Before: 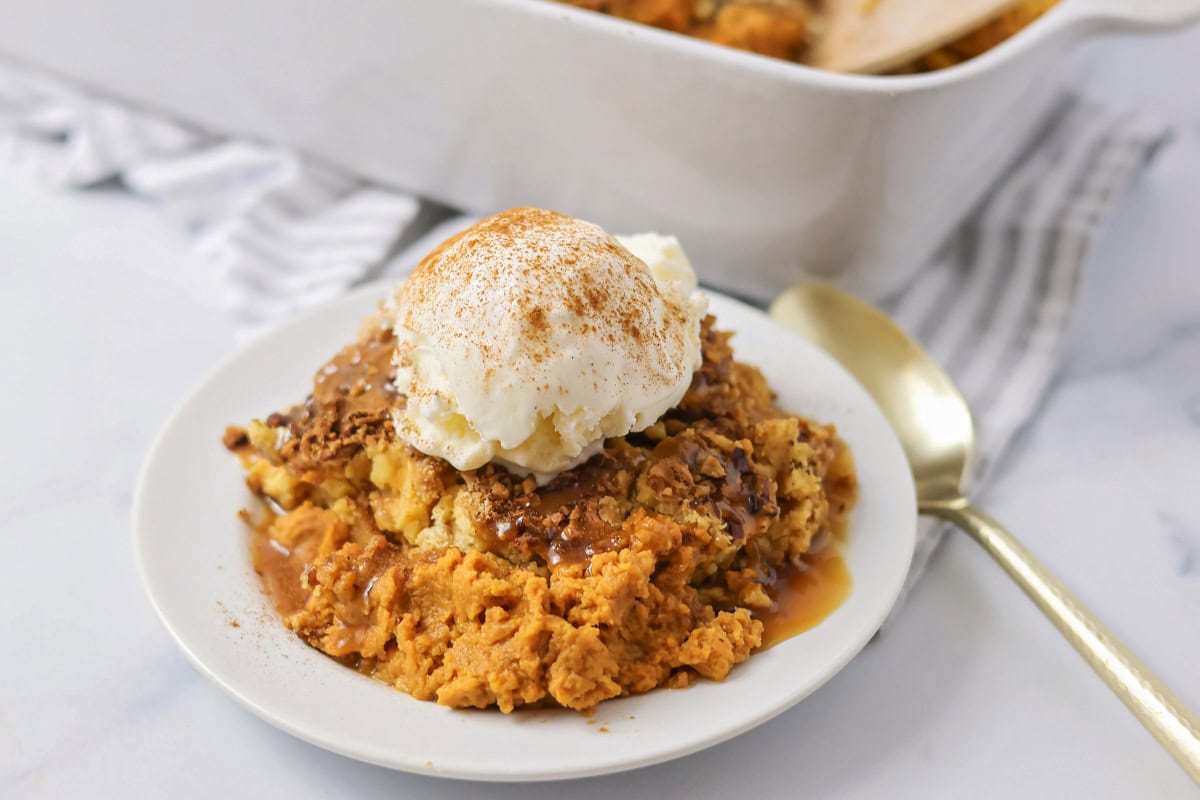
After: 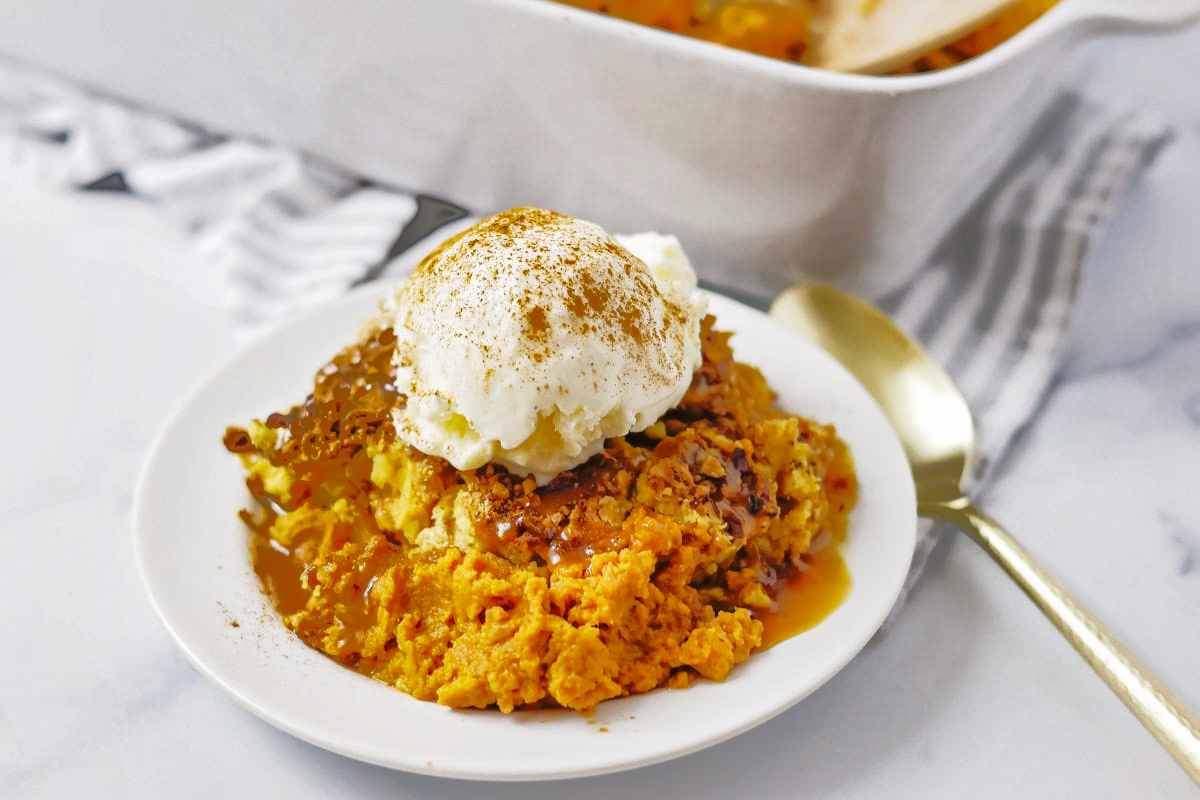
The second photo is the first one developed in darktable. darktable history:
color zones: curves: ch0 [(0, 0.5) (0.143, 0.5) (0.286, 0.5) (0.429, 0.5) (0.62, 0.489) (0.714, 0.445) (0.844, 0.496) (1, 0.5)]; ch1 [(0, 0.5) (0.143, 0.5) (0.286, 0.5) (0.429, 0.5) (0.571, 0.5) (0.714, 0.523) (0.857, 0.5) (1, 0.5)]
shadows and highlights: shadows 24.96, highlights -69.16
base curve: curves: ch0 [(0, 0) (0.028, 0.03) (0.121, 0.232) (0.46, 0.748) (0.859, 0.968) (1, 1)], preserve colors none
